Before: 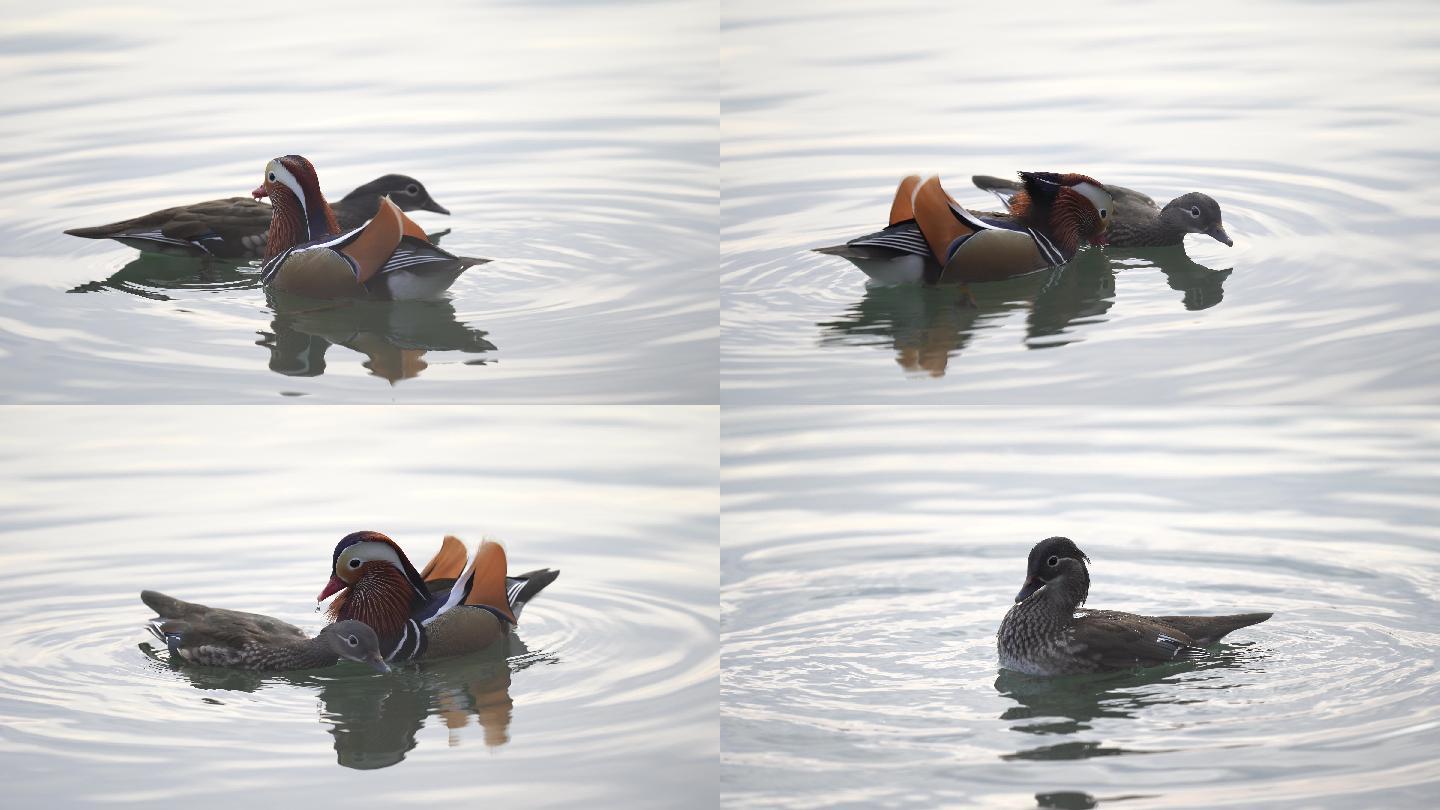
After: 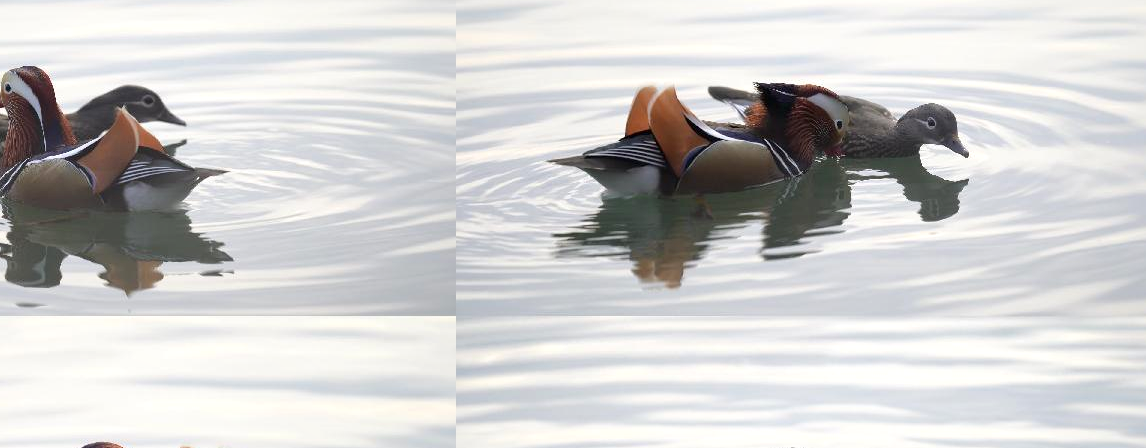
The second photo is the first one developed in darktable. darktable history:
local contrast: mode bilateral grid, contrast 20, coarseness 49, detail 144%, midtone range 0.2
shadows and highlights: radius 92.52, shadows -15.94, white point adjustment 0.29, highlights 31.82, compress 48.69%, soften with gaussian
contrast brightness saturation: saturation 0.101
crop: left 18.391%, top 11.082%, right 1.968%, bottom 33.522%
